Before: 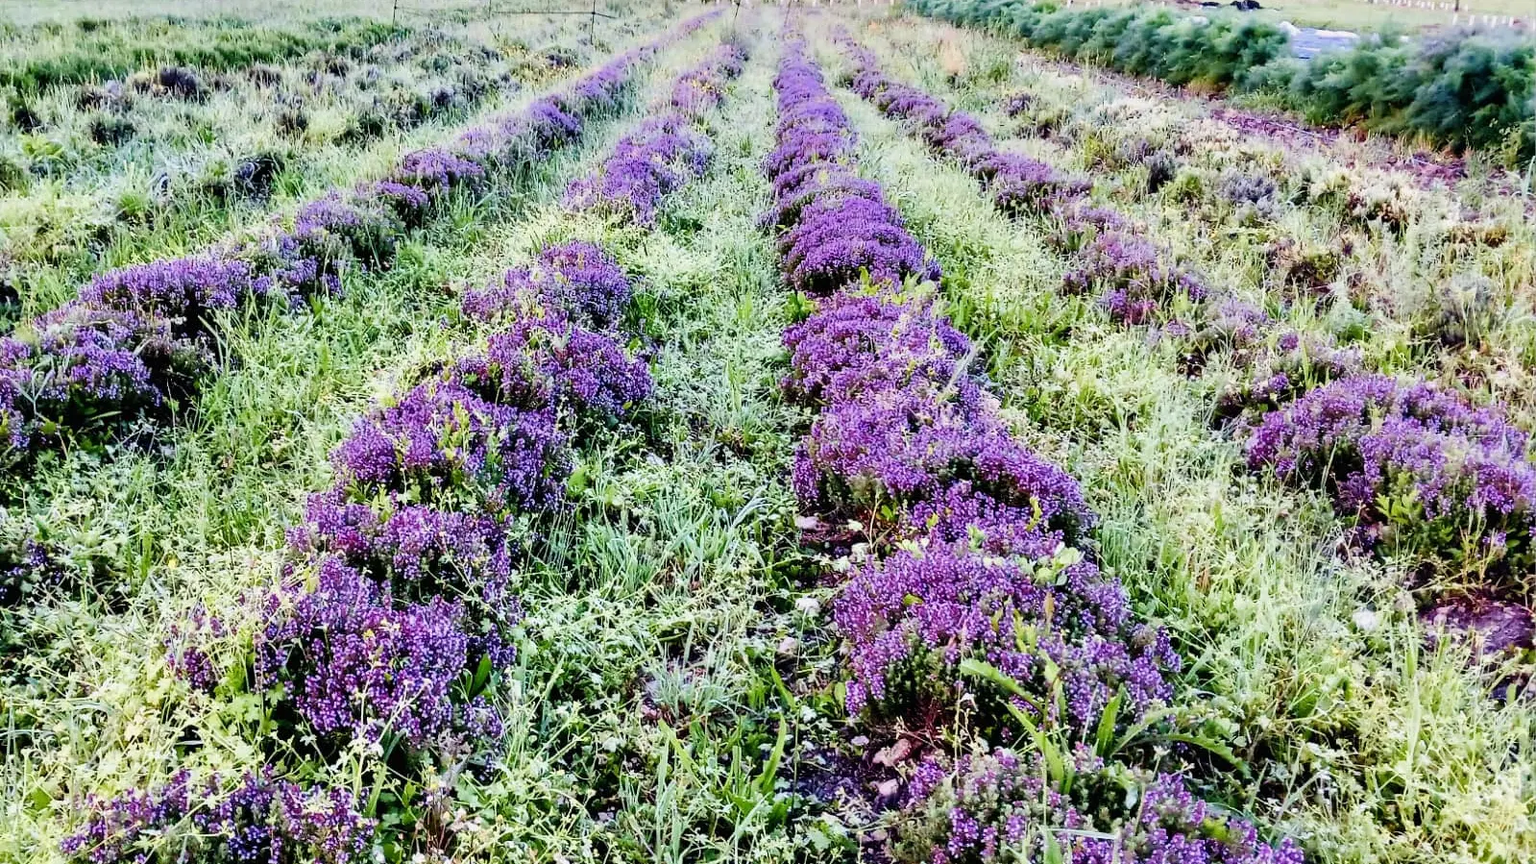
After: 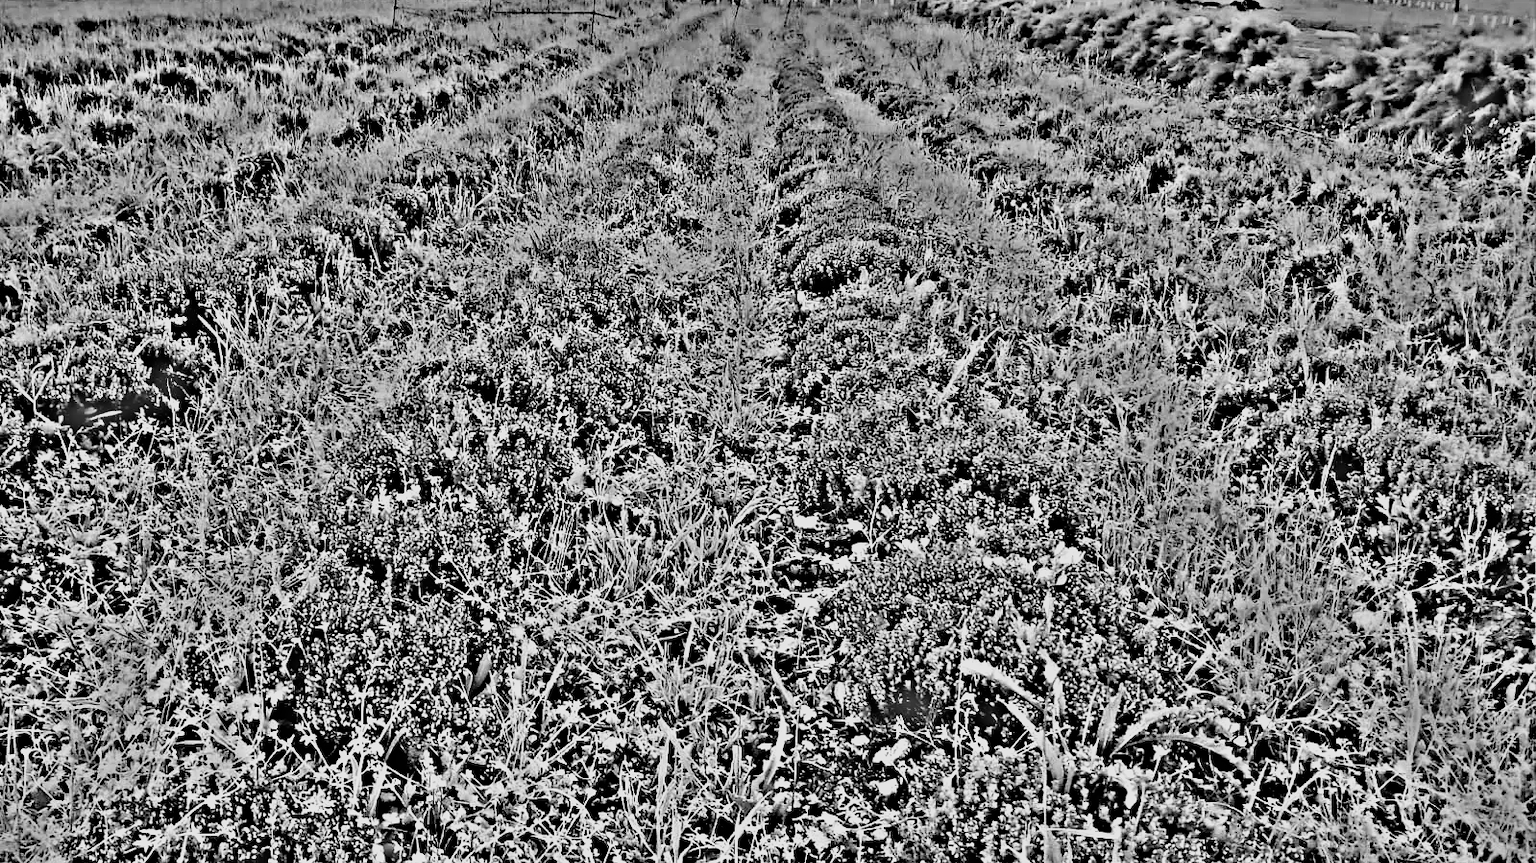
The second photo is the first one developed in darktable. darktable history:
highpass: on, module defaults
white balance: red 0.931, blue 1.11
exposure: exposure -0.462 EV, compensate highlight preservation false
filmic rgb: black relative exposure -5 EV, hardness 2.88, contrast 1.3, highlights saturation mix -30%
